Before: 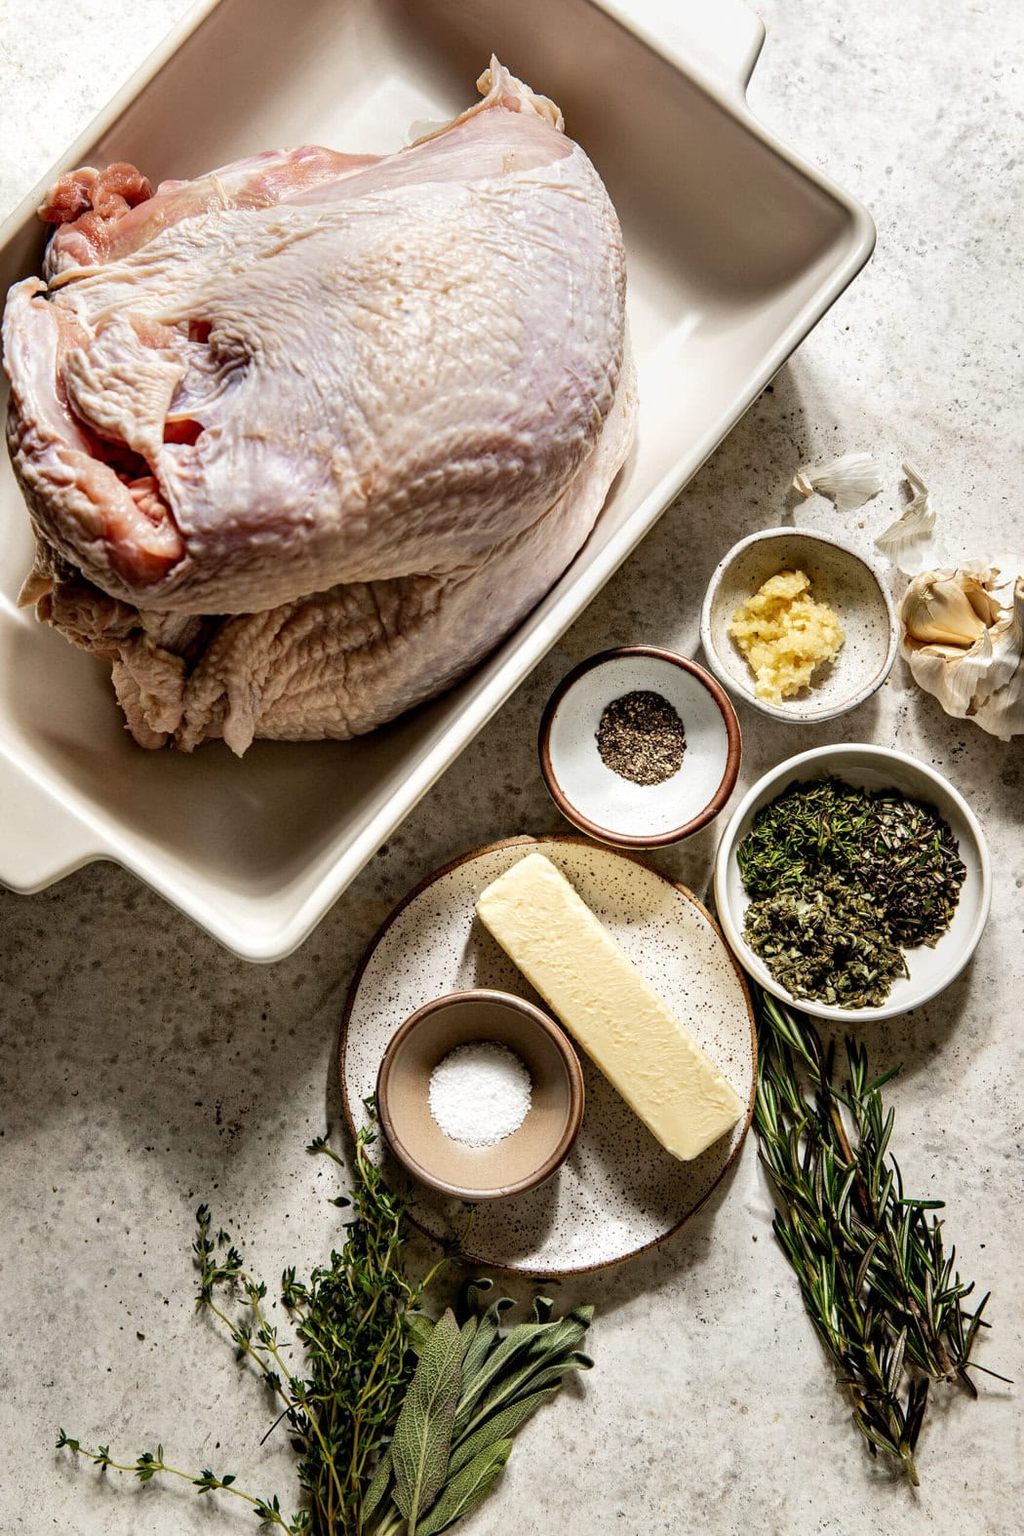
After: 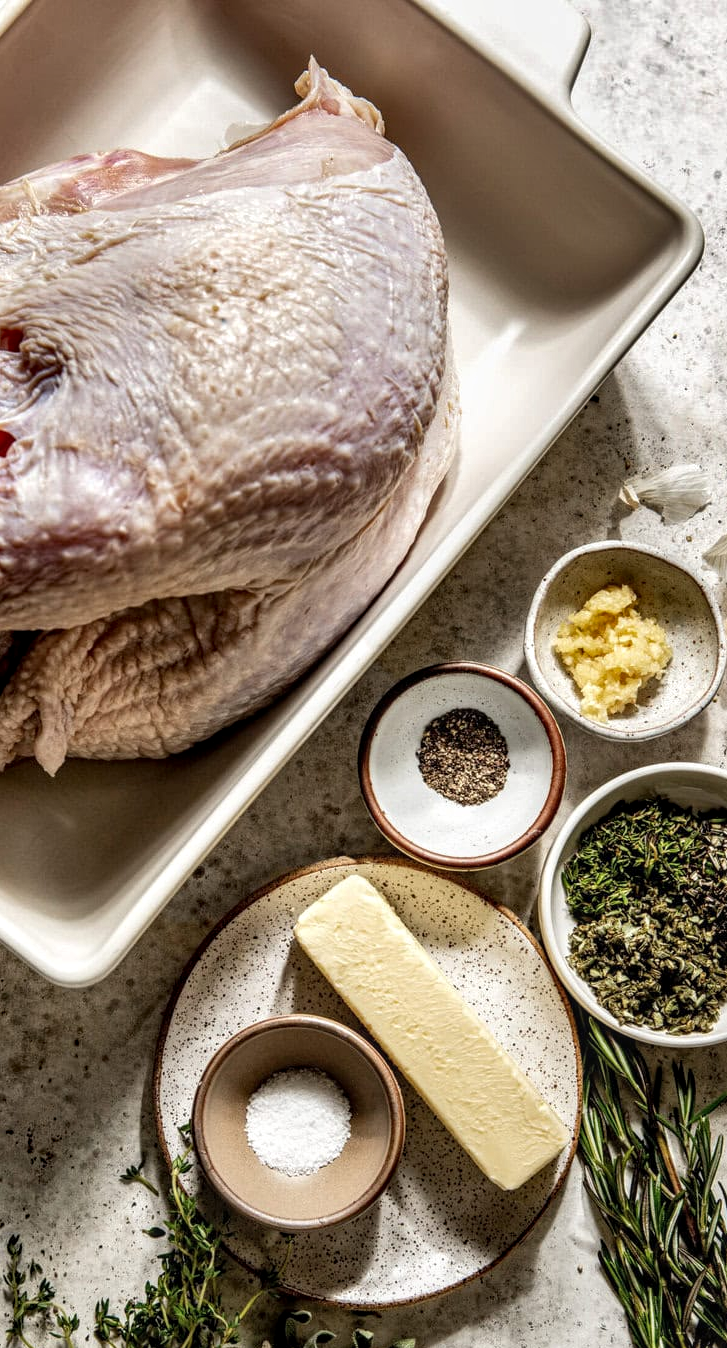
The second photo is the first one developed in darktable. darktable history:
local contrast: detail 130%
shadows and highlights: soften with gaussian
crop: left 18.51%, right 12.227%, bottom 14.371%
